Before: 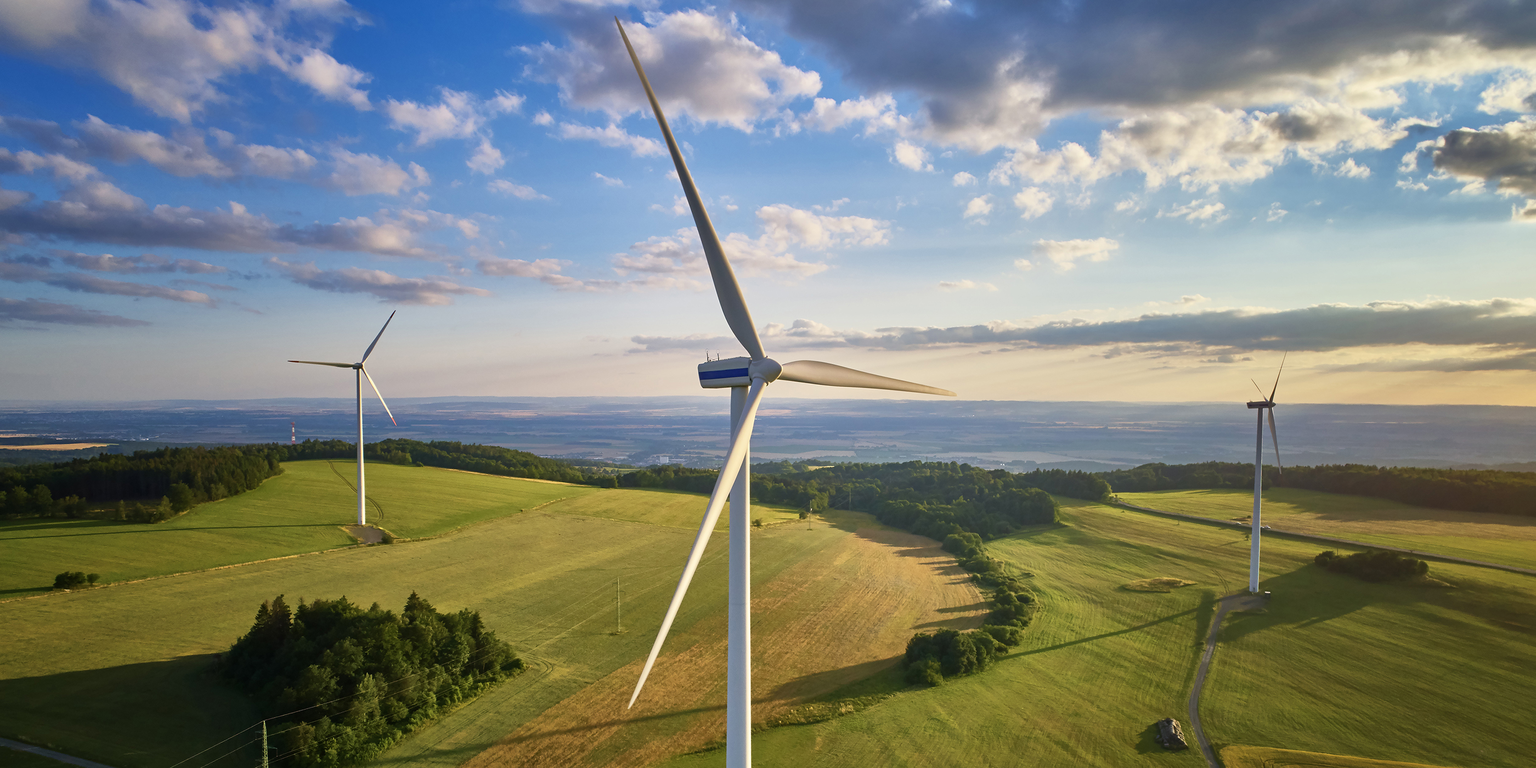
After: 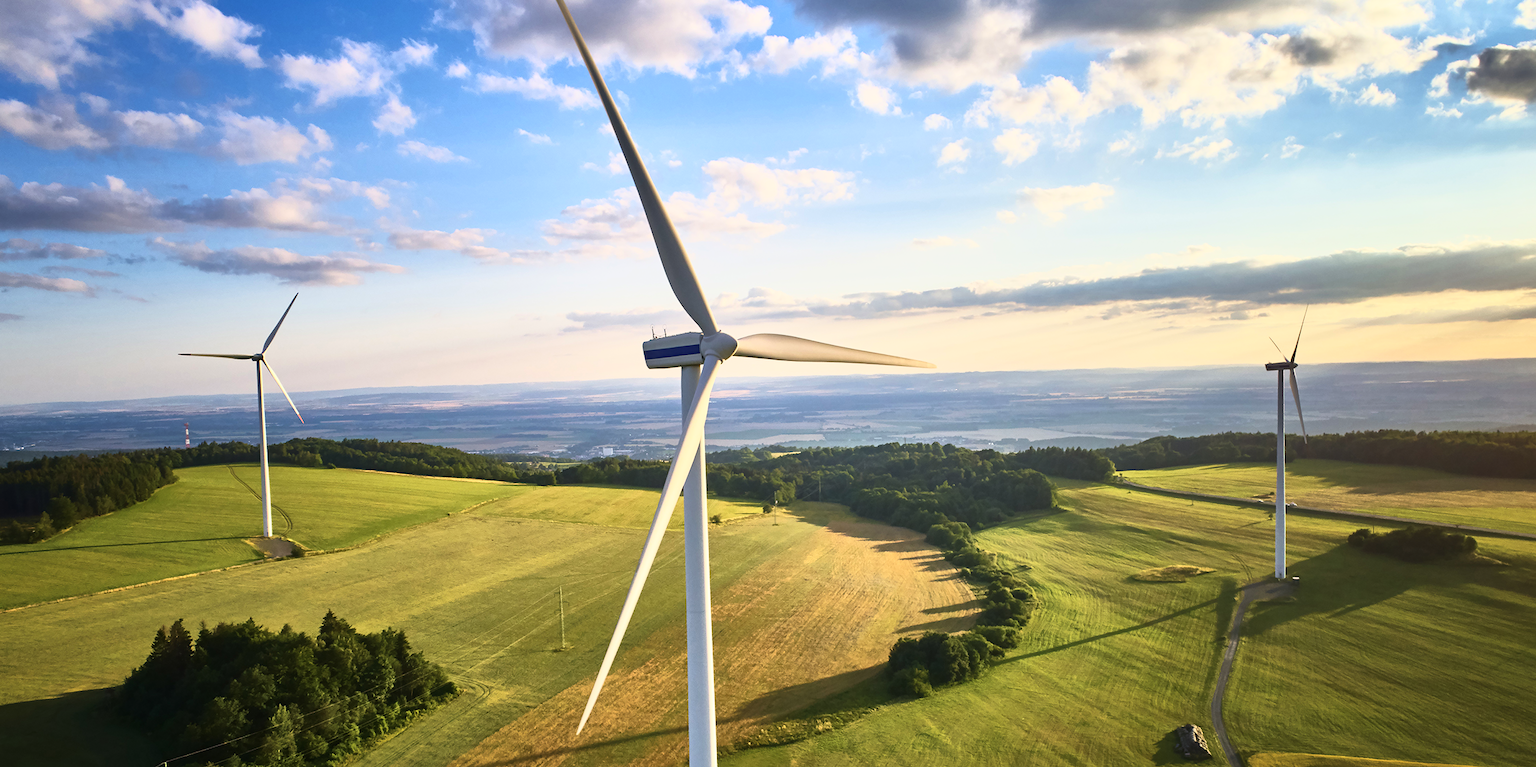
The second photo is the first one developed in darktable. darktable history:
tone curve: curves: ch0 [(0, 0.013) (0.198, 0.175) (0.512, 0.582) (0.625, 0.754) (0.81, 0.934) (1, 1)], color space Lab, linked channels, preserve colors none
crop and rotate: angle 1.96°, left 5.673%, top 5.673%
